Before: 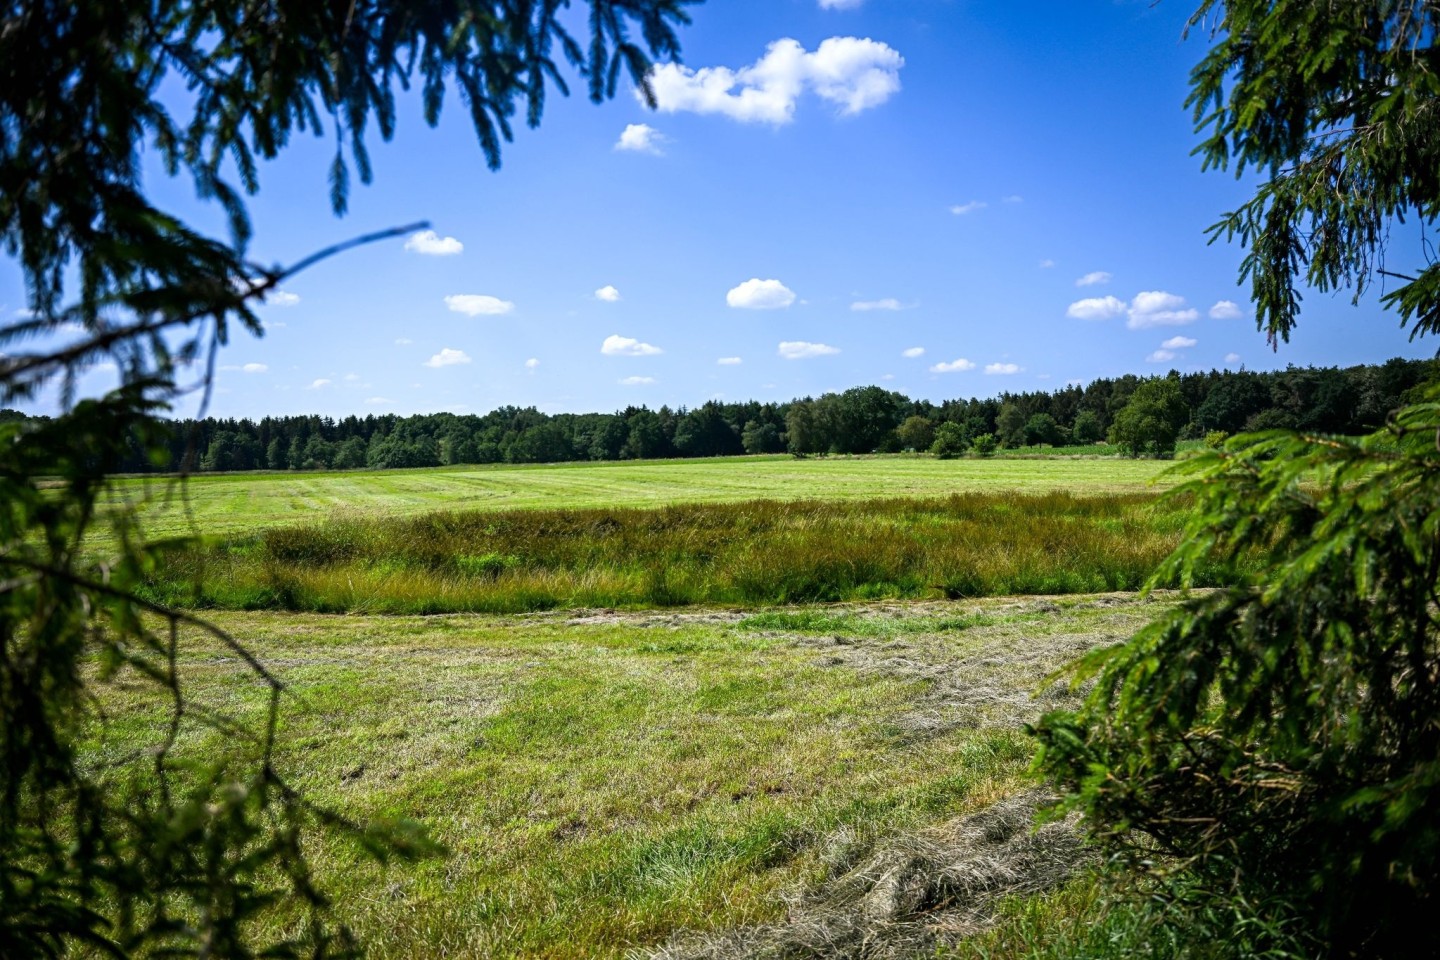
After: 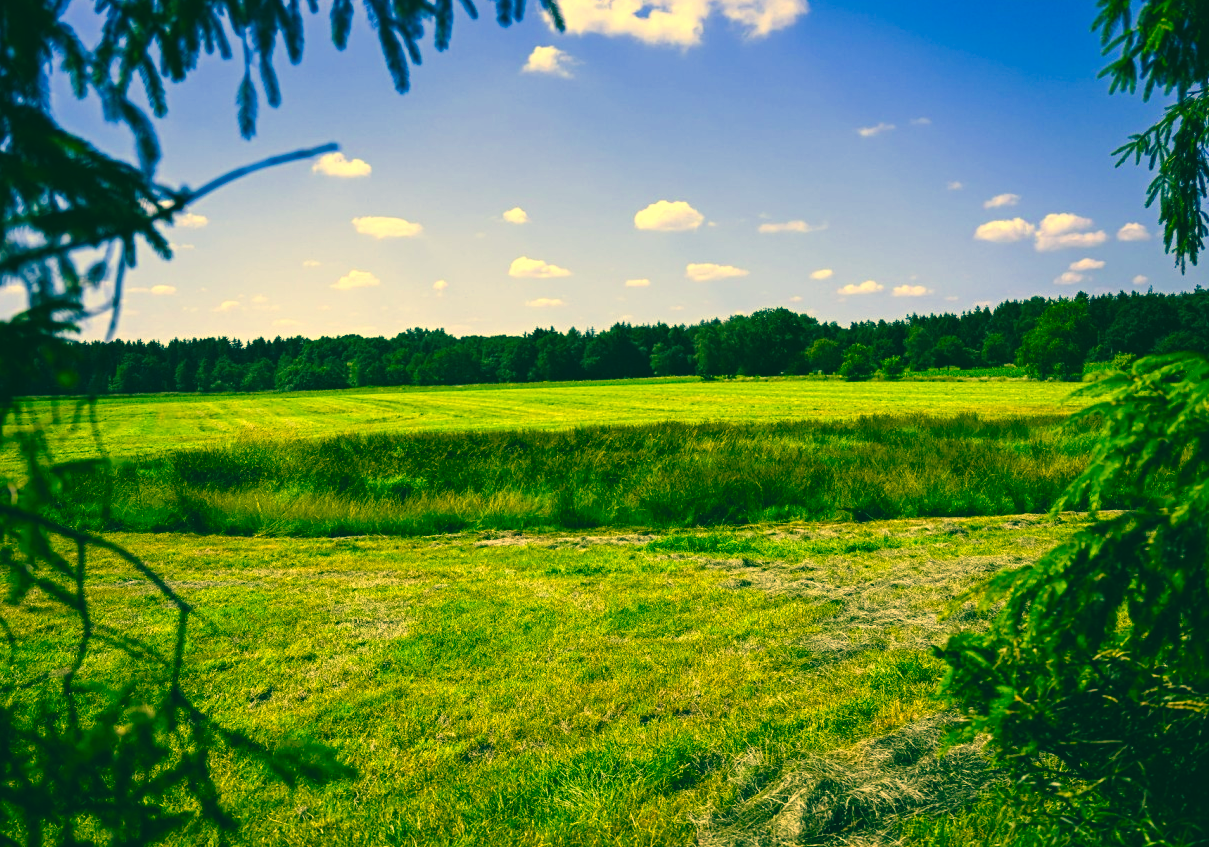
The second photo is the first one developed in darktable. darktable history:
color balance: lift [1.005, 0.99, 1.007, 1.01], gamma [1, 0.979, 1.011, 1.021], gain [0.923, 1.098, 1.025, 0.902], input saturation 90.45%, contrast 7.73%, output saturation 105.91%
color correction: highlights a* 5.3, highlights b* 24.26, shadows a* -15.58, shadows b* 4.02
color zones: curves: ch0 [(0, 0.613) (0.01, 0.613) (0.245, 0.448) (0.498, 0.529) (0.642, 0.665) (0.879, 0.777) (0.99, 0.613)]; ch1 [(0, 0) (0.143, 0) (0.286, 0) (0.429, 0) (0.571, 0) (0.714, 0) (0.857, 0)], mix -138.01%
crop: left 6.446%, top 8.188%, right 9.538%, bottom 3.548%
